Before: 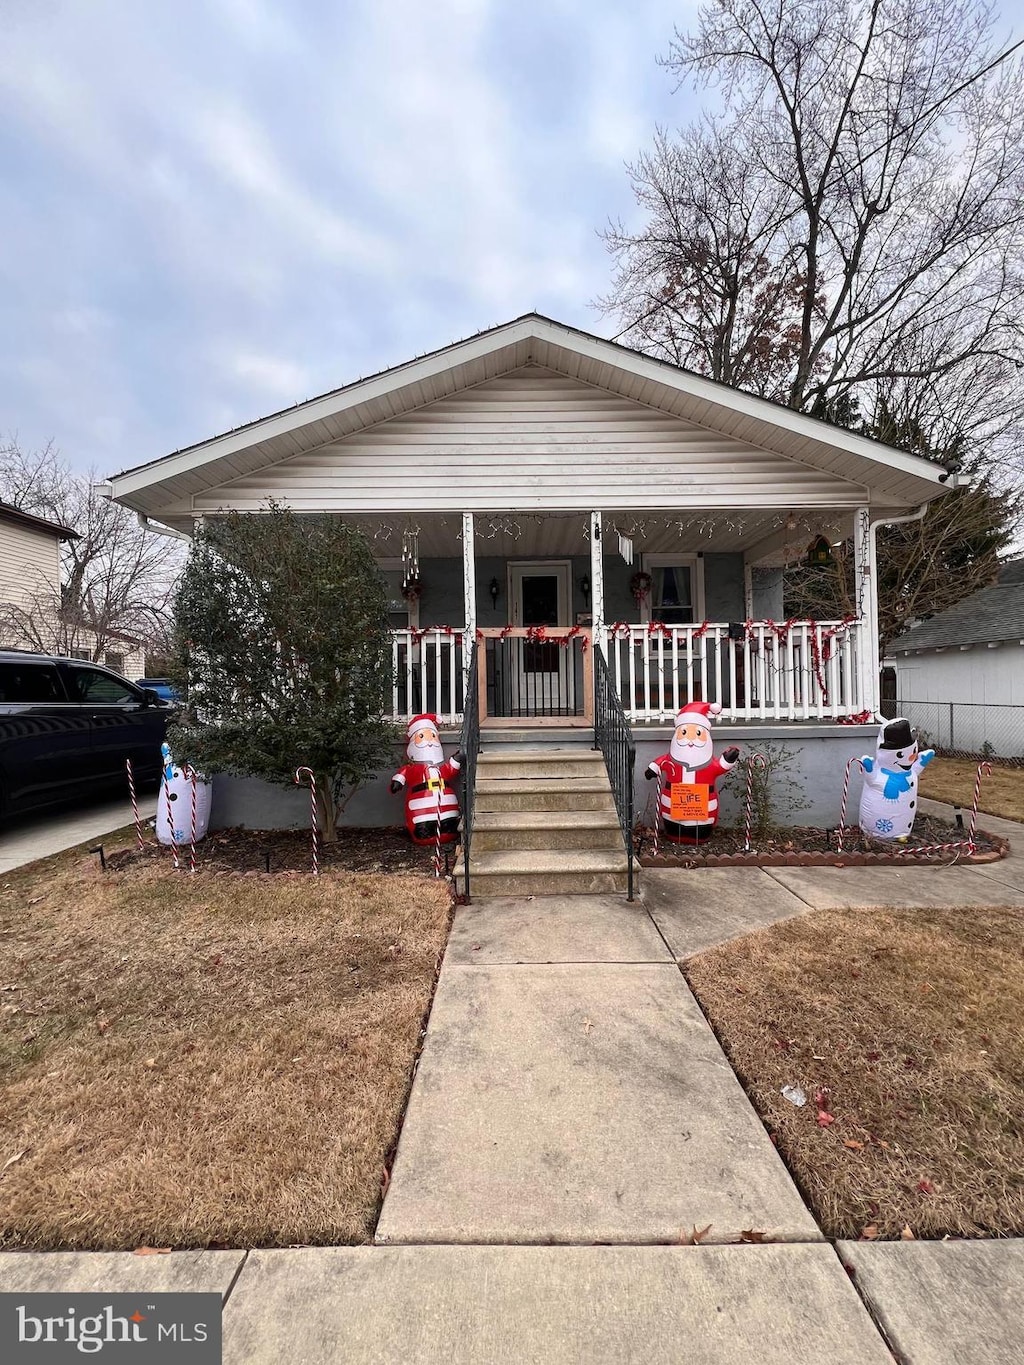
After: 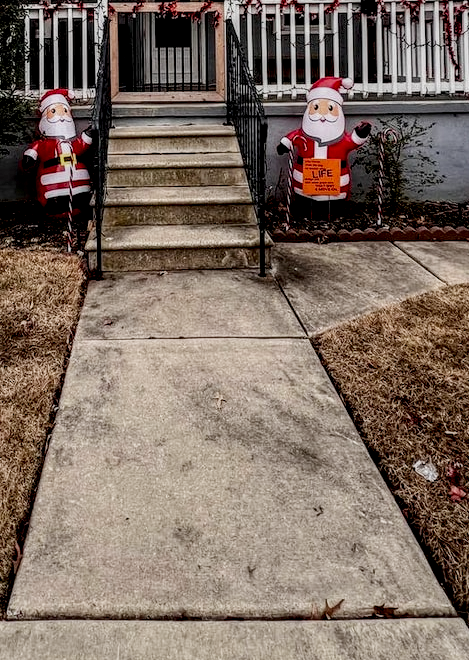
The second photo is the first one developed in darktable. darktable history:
crop: left 35.976%, top 45.819%, right 18.162%, bottom 5.807%
local contrast: highlights 19%, detail 186%
filmic rgb: middle gray luminance 29%, black relative exposure -10.3 EV, white relative exposure 5.5 EV, threshold 6 EV, target black luminance 0%, hardness 3.95, latitude 2.04%, contrast 1.132, highlights saturation mix 5%, shadows ↔ highlights balance 15.11%, add noise in highlights 0, preserve chrominance no, color science v3 (2019), use custom middle-gray values true, iterations of high-quality reconstruction 0, contrast in highlights soft, enable highlight reconstruction true
